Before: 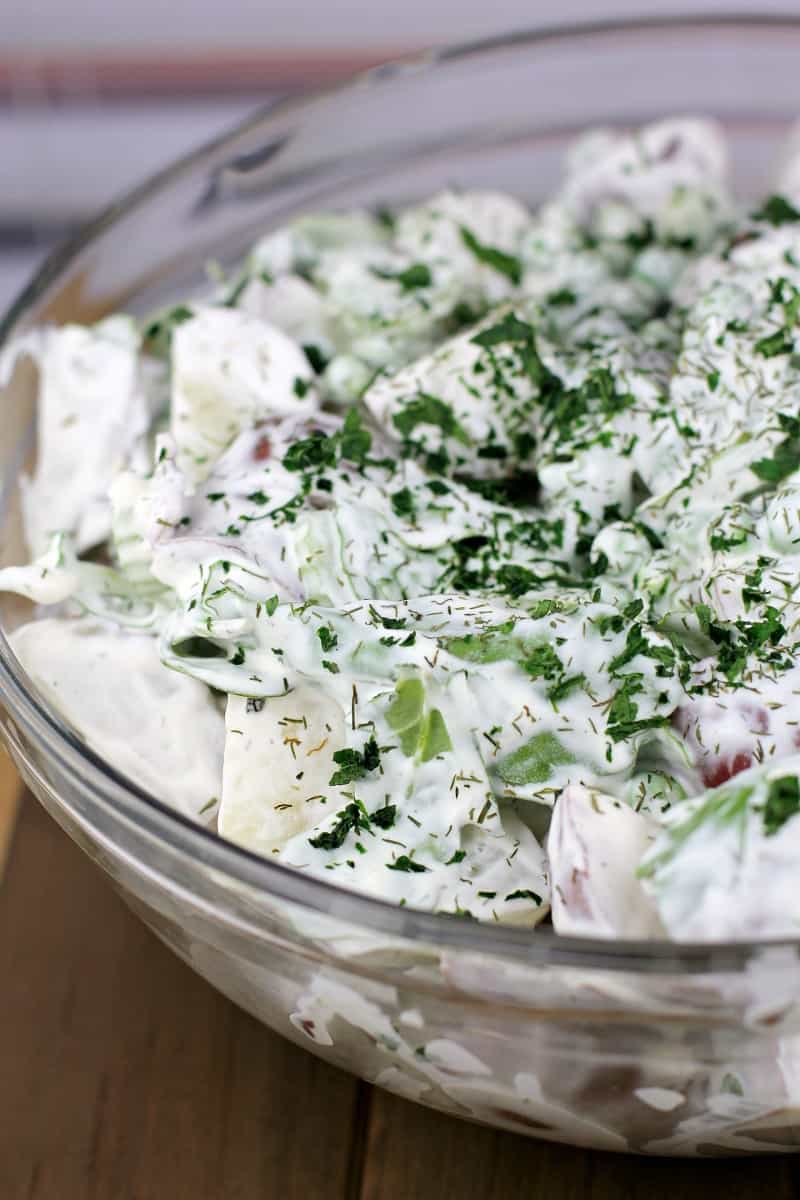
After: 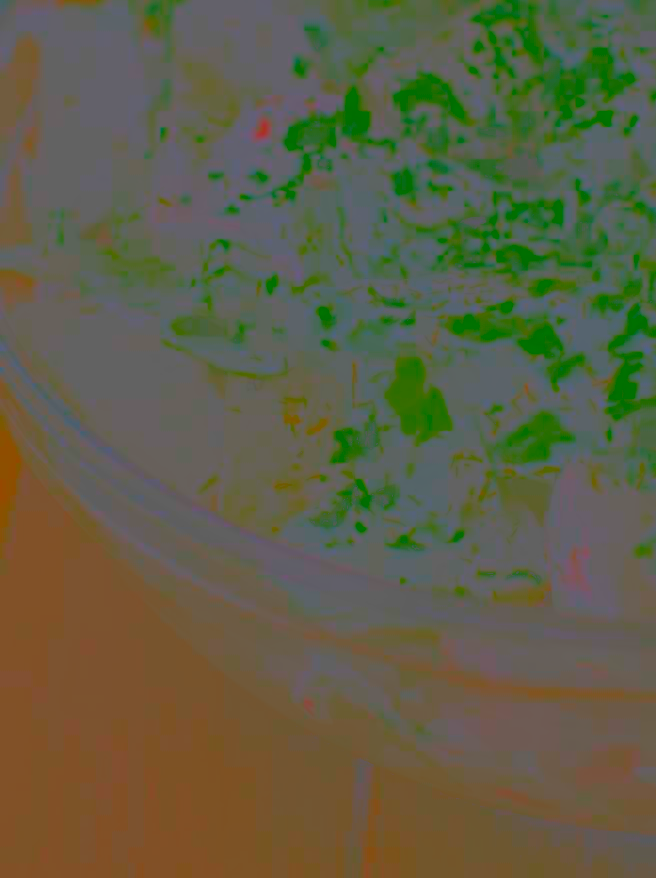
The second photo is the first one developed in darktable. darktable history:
crop: top 26.778%, right 17.977%
contrast brightness saturation: contrast -0.972, brightness -0.168, saturation 0.745
color zones: curves: ch1 [(0, 0.469) (0.001, 0.469) (0.12, 0.446) (0.248, 0.469) (0.5, 0.5) (0.748, 0.5) (0.999, 0.469) (1, 0.469)]
exposure: black level correction 0, exposure 0.897 EV, compensate highlight preservation false
